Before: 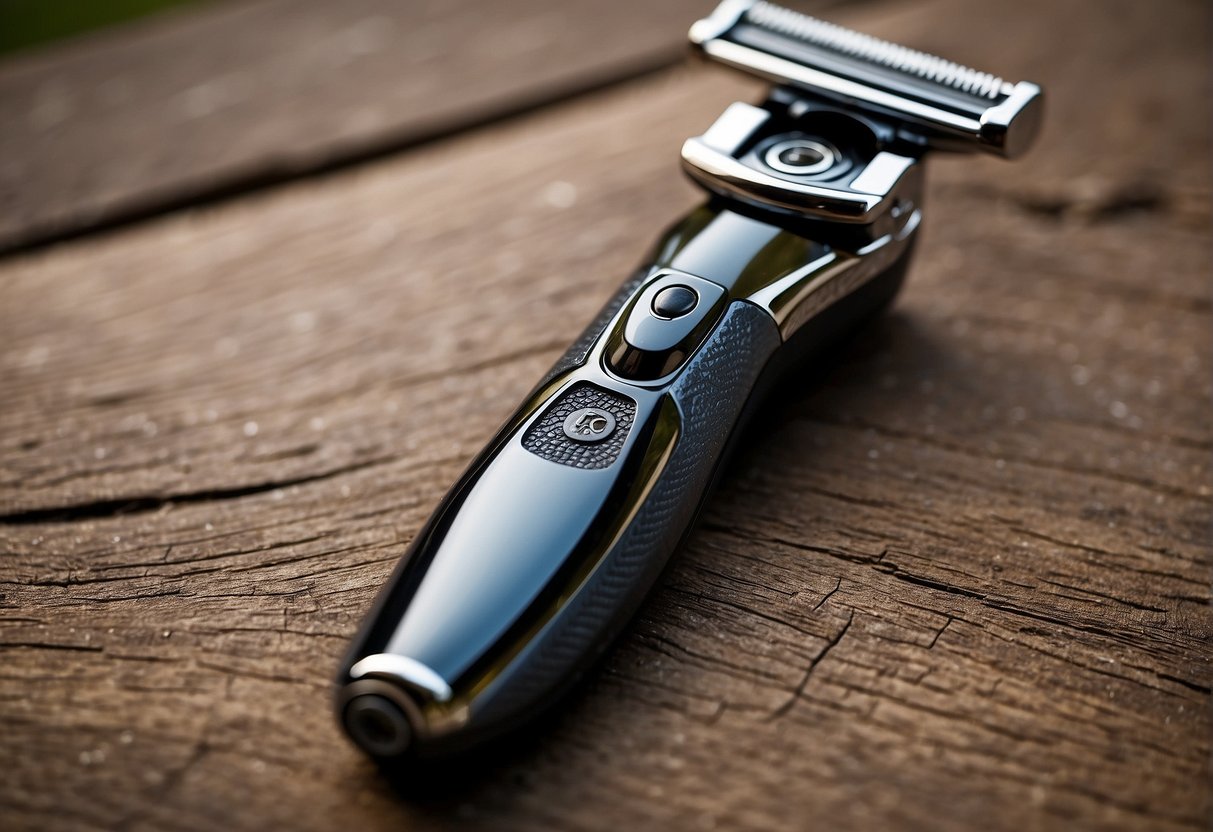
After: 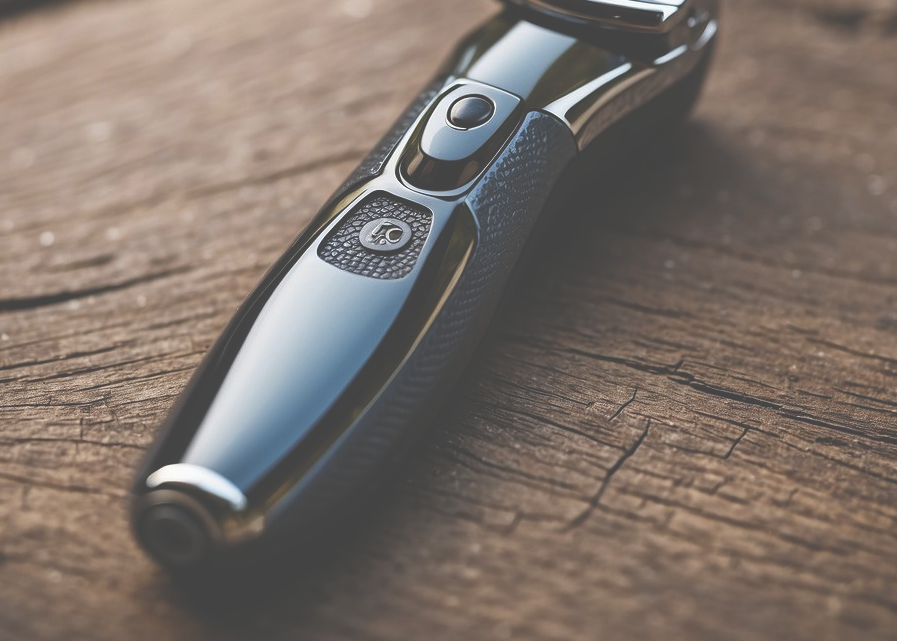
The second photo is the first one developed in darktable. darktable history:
exposure: black level correction -0.062, exposure -0.05 EV, compensate highlight preservation false
crop: left 16.871%, top 22.857%, right 9.116%
